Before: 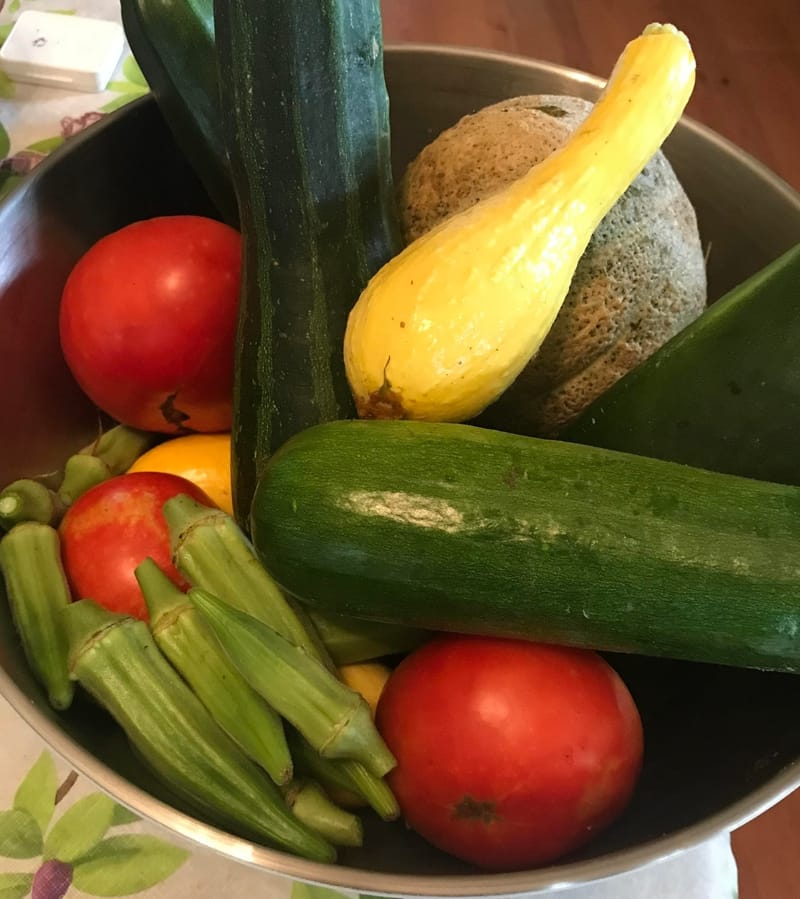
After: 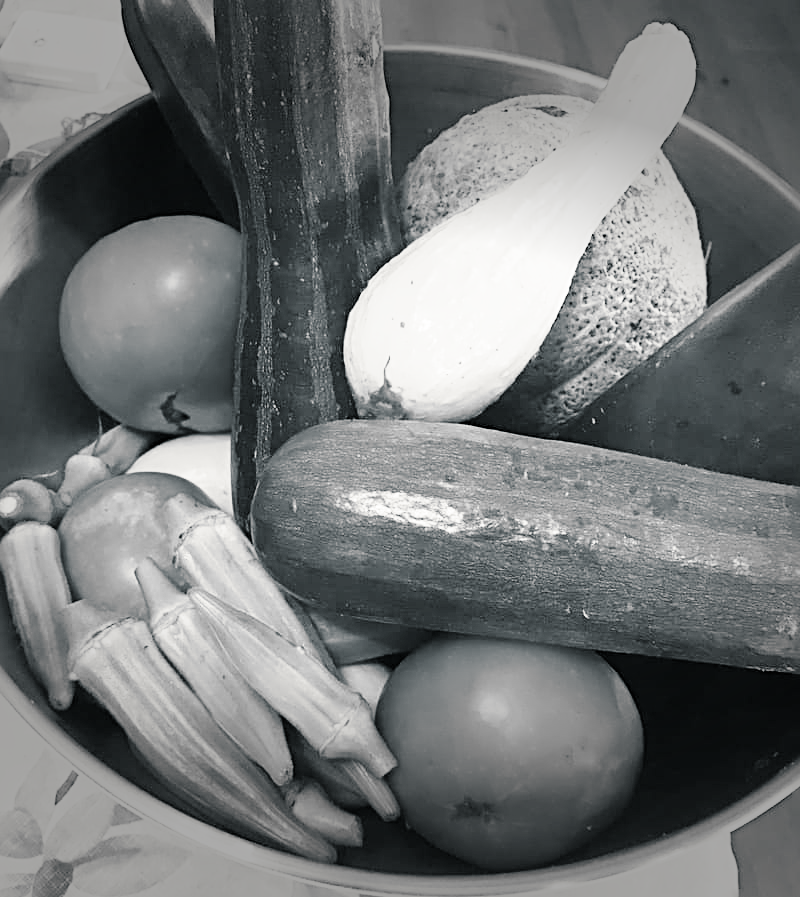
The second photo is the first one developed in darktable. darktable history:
monochrome: a -71.75, b 75.82
sharpen: radius 3.119
crop: top 0.05%, bottom 0.098%
exposure: black level correction 0, exposure 0.9 EV, compensate highlight preservation false
vignetting: fall-off start 70.97%, brightness -0.584, saturation -0.118, width/height ratio 1.333
base curve: curves: ch0 [(0, 0) (0.008, 0.007) (0.022, 0.029) (0.048, 0.089) (0.092, 0.197) (0.191, 0.399) (0.275, 0.534) (0.357, 0.65) (0.477, 0.78) (0.542, 0.833) (0.799, 0.973) (1, 1)], preserve colors none
split-toning: shadows › hue 201.6°, shadows › saturation 0.16, highlights › hue 50.4°, highlights › saturation 0.2, balance -49.9
